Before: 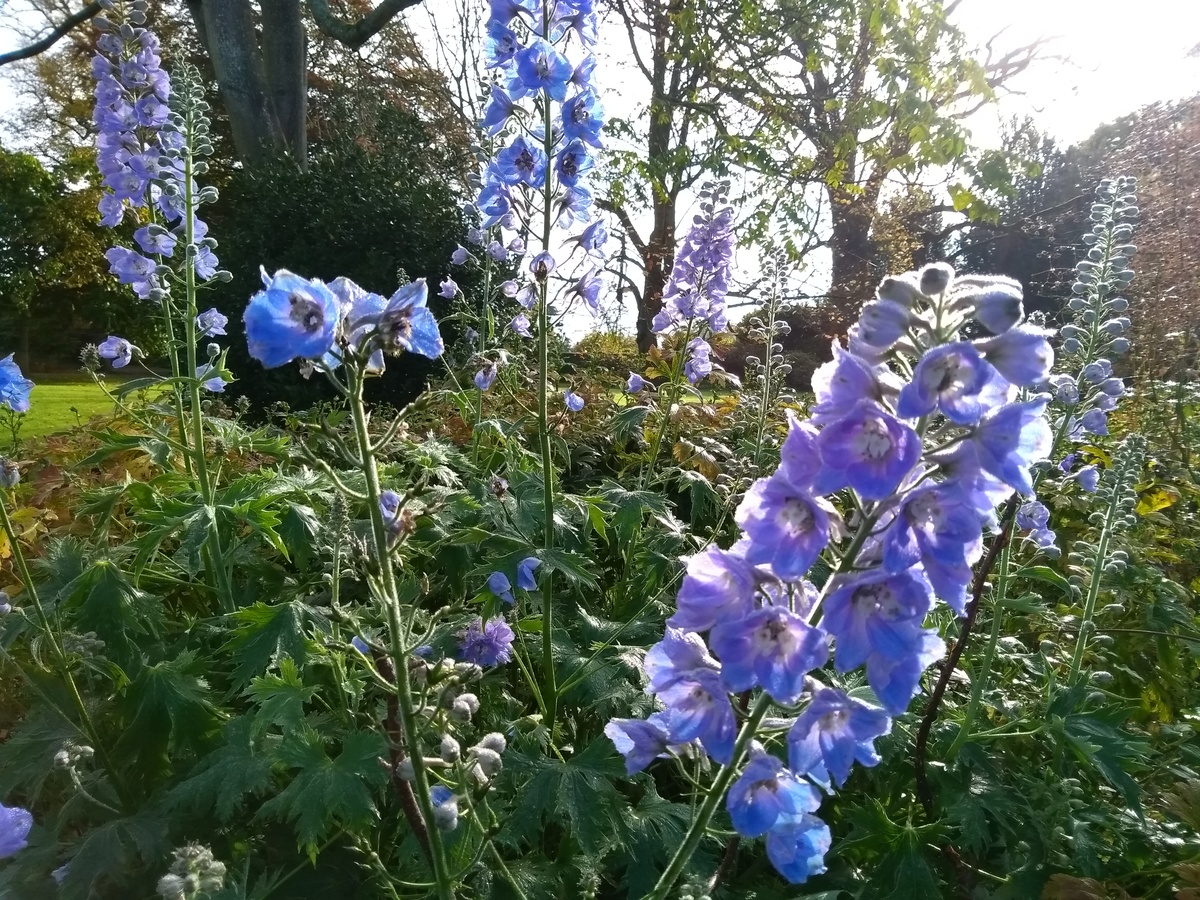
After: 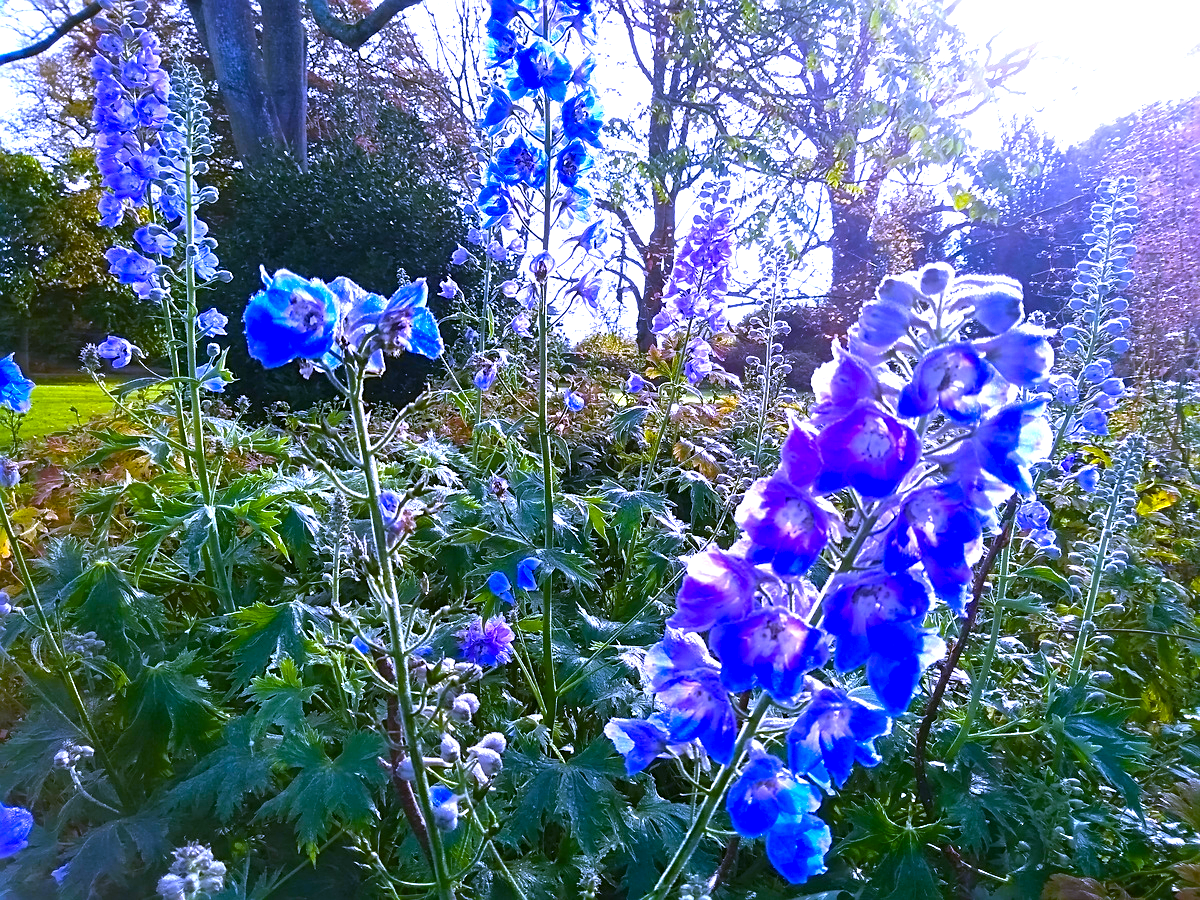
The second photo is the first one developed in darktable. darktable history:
exposure: black level correction 0, exposure 0.7 EV, compensate exposure bias true, compensate highlight preservation false
sharpen: on, module defaults
color balance rgb: linear chroma grading › global chroma 15%, perceptual saturation grading › global saturation 30%
white balance: red 0.98, blue 1.61
